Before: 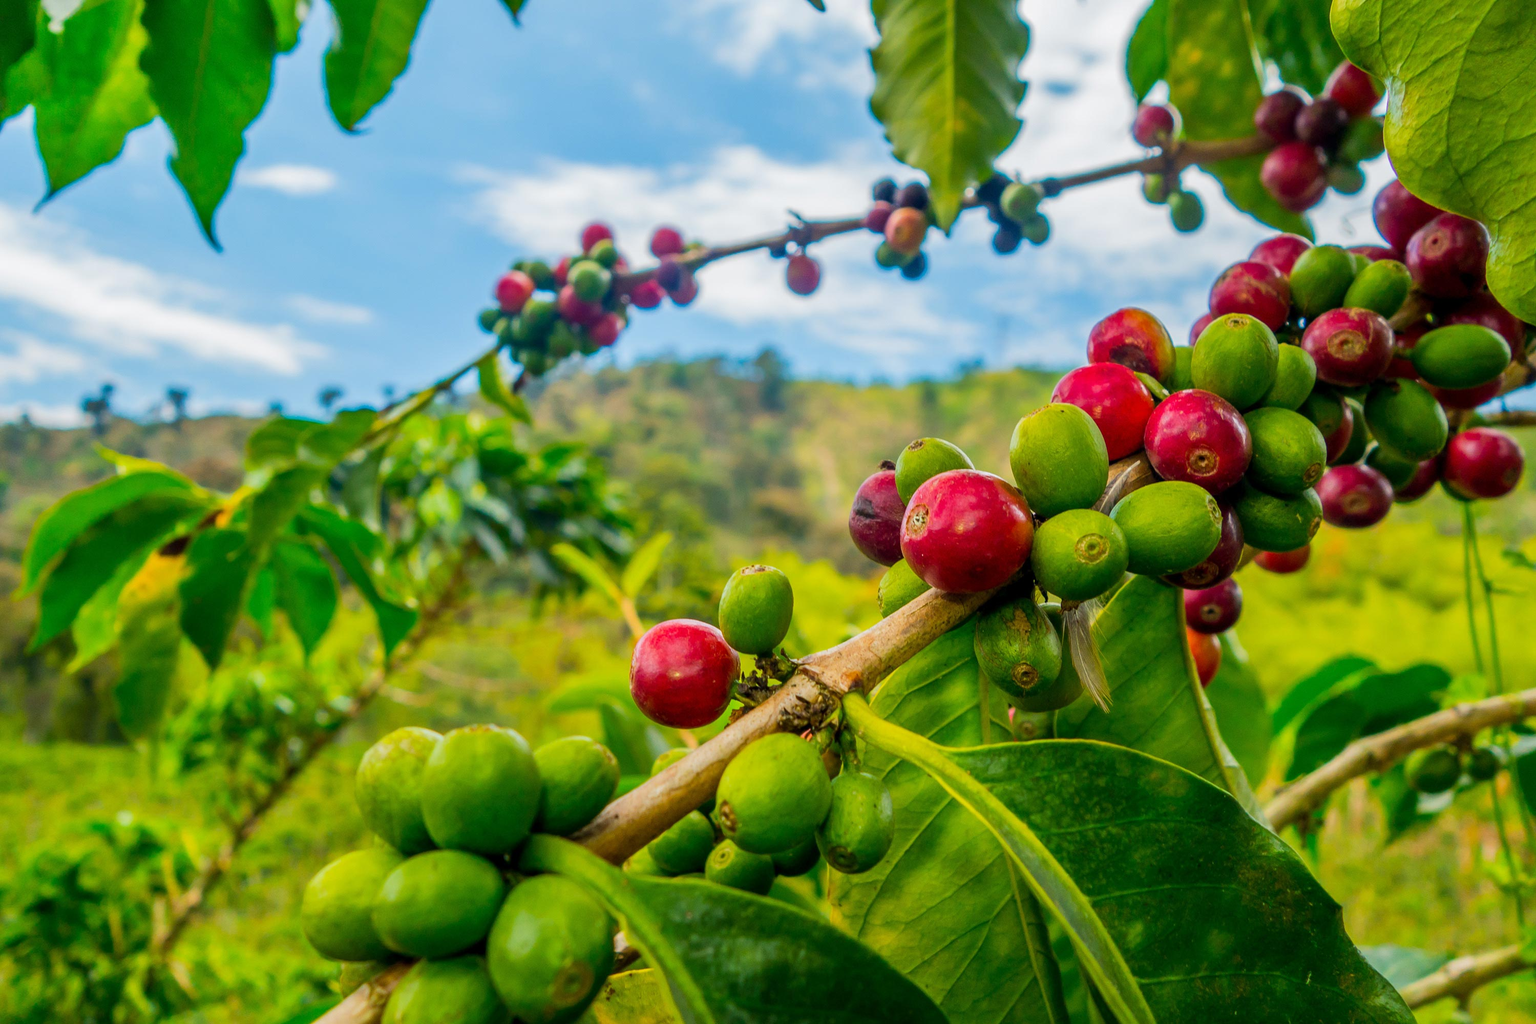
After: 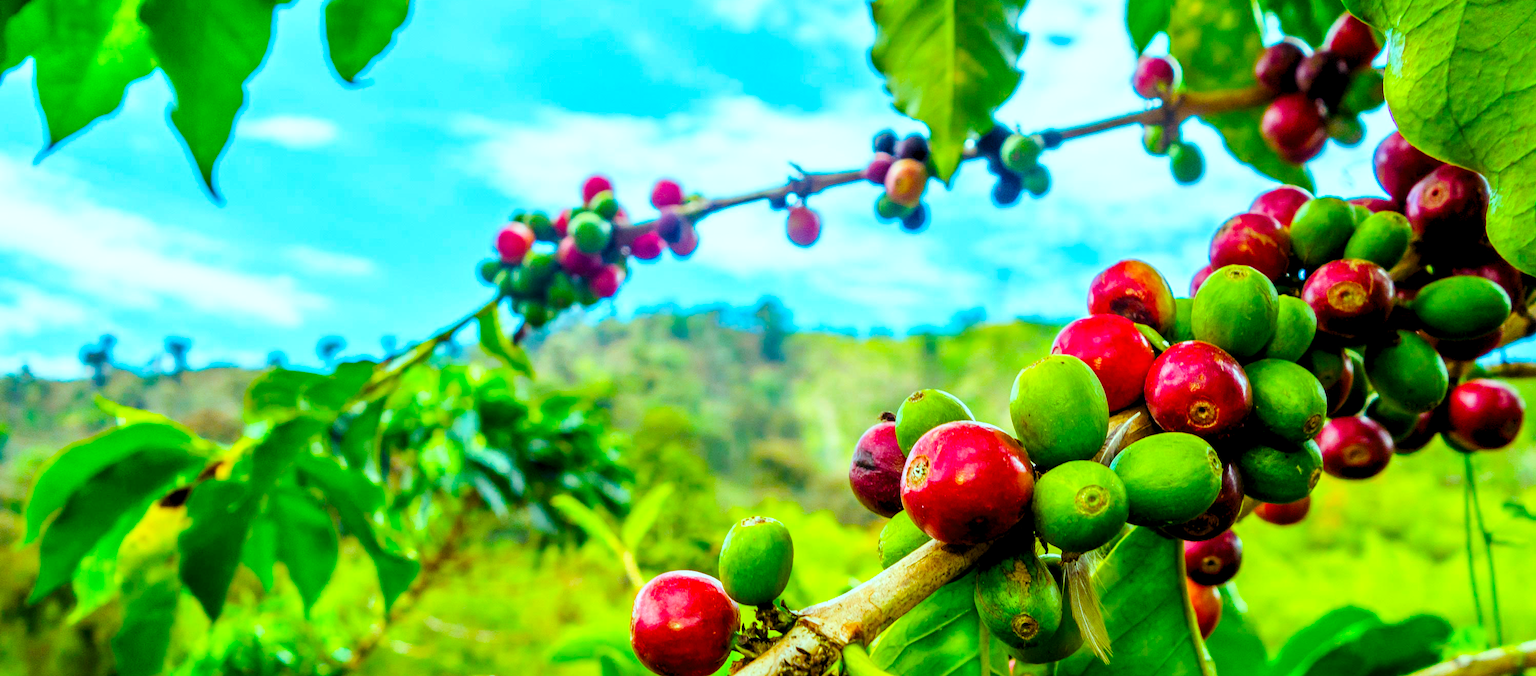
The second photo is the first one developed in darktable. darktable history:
base curve: curves: ch0 [(0, 0) (0.005, 0.002) (0.15, 0.3) (0.4, 0.7) (0.75, 0.95) (1, 1)], preserve colors none
crop and rotate: top 4.782%, bottom 29.144%
color balance rgb: highlights gain › luminance -32.94%, highlights gain › chroma 5.663%, highlights gain › hue 216.26°, linear chroma grading › global chroma 9.764%, perceptual saturation grading › global saturation 20%, perceptual saturation grading › highlights -25.093%, perceptual saturation grading › shadows 24.055%, global vibrance 15.046%
levels: levels [0.052, 0.496, 0.908]
